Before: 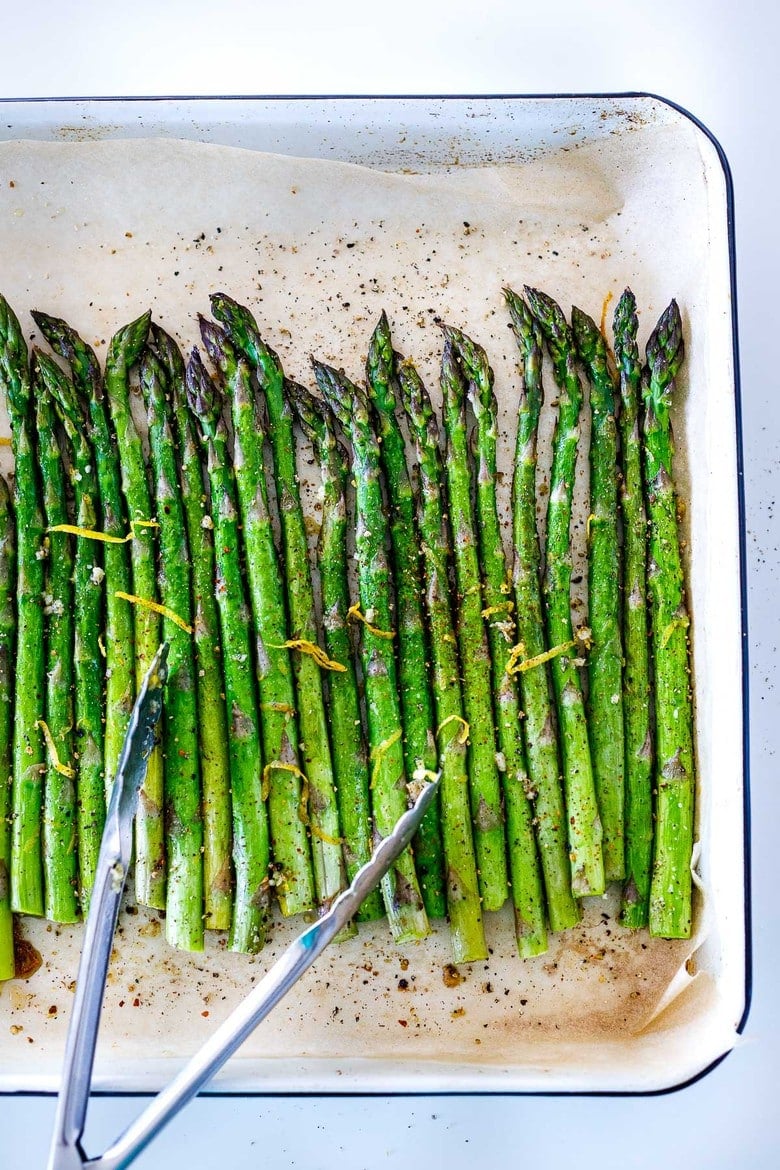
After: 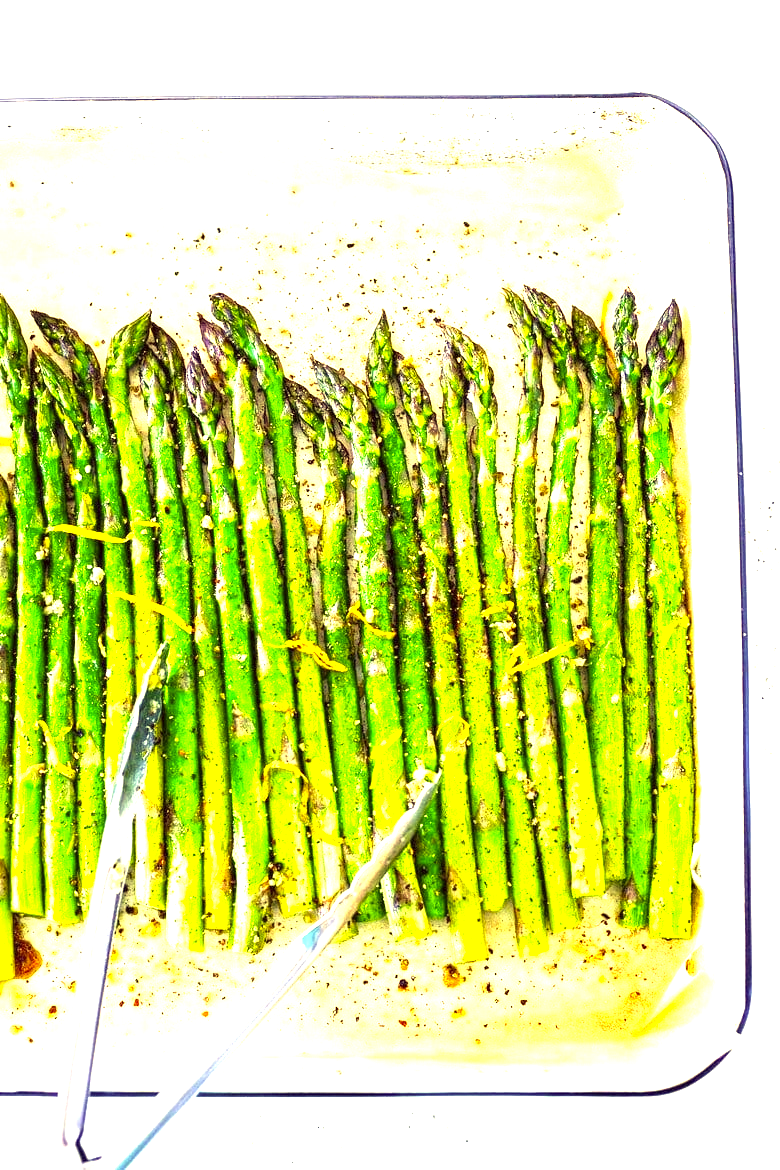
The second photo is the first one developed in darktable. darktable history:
exposure: exposure 2.033 EV, compensate highlight preservation false
local contrast: highlights 100%, shadows 100%, detail 119%, midtone range 0.2
color correction: highlights a* -0.341, highlights b* 39.65, shadows a* 9.71, shadows b* -0.151
